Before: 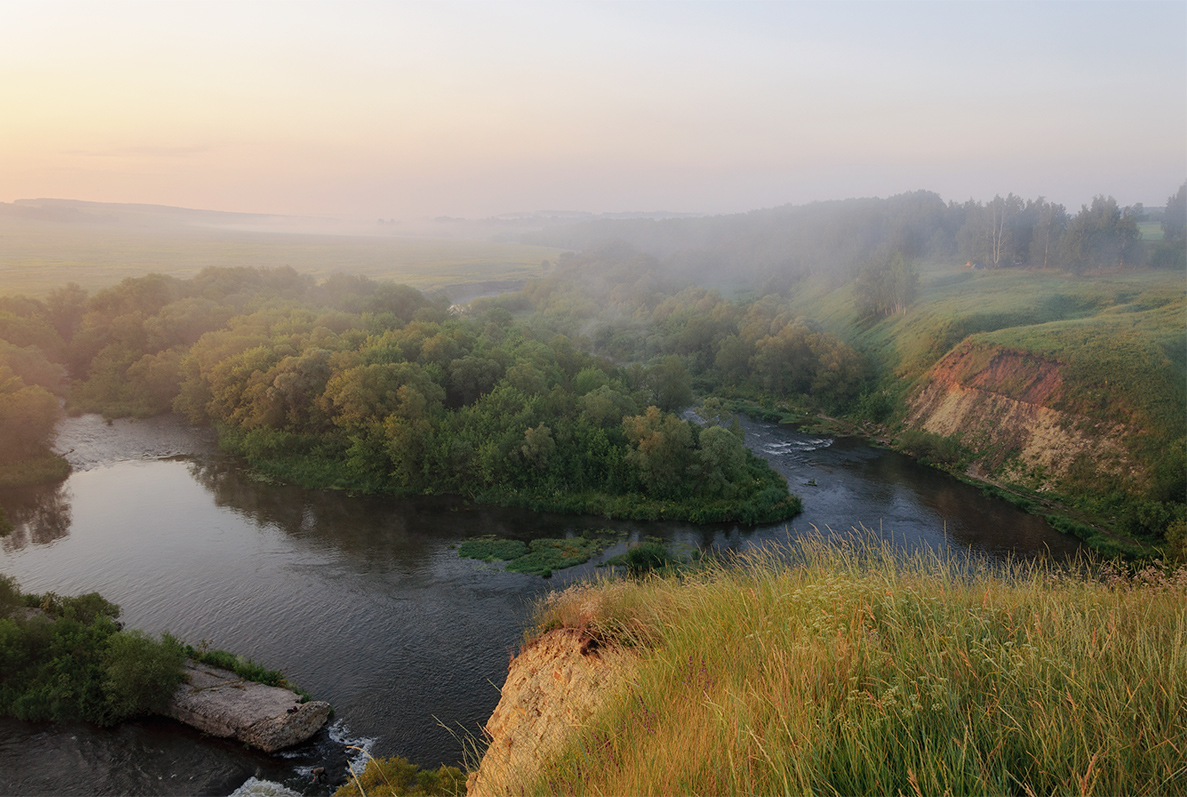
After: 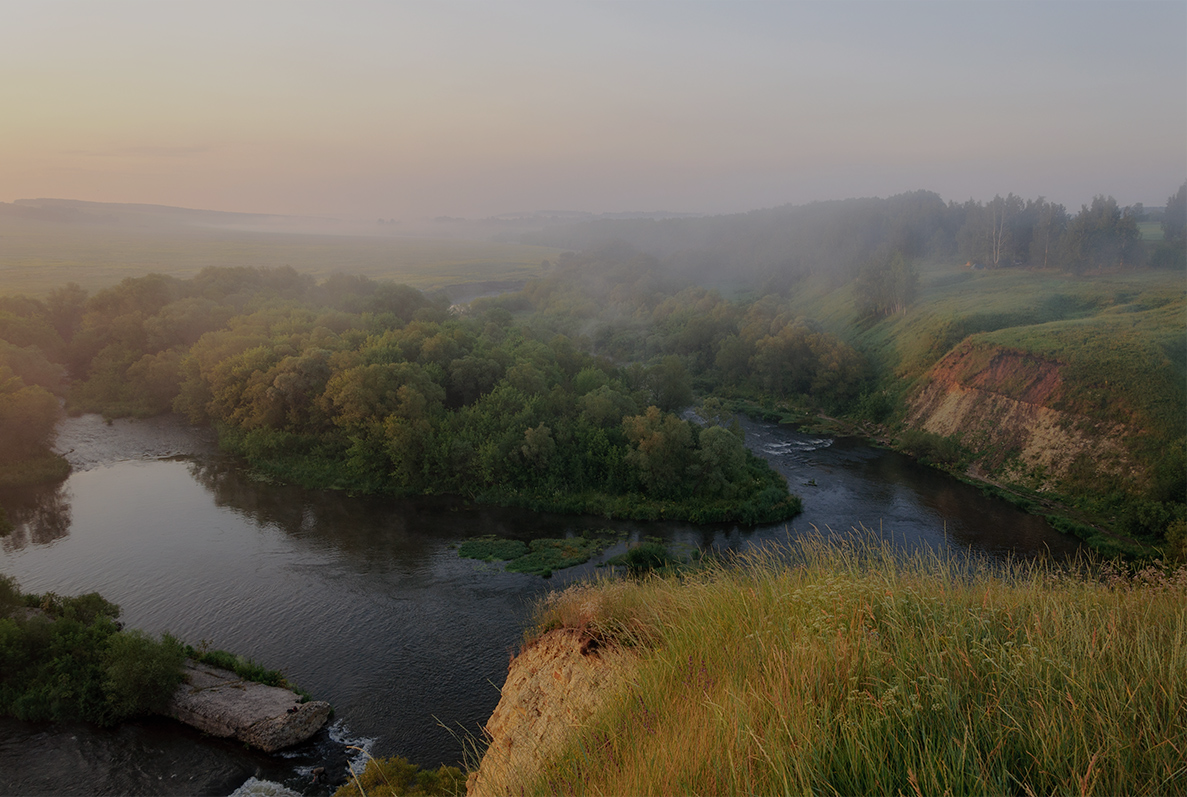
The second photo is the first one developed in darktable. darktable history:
exposure: black level correction 0, exposure -0.766 EV, compensate highlight preservation false
white balance: emerald 1
